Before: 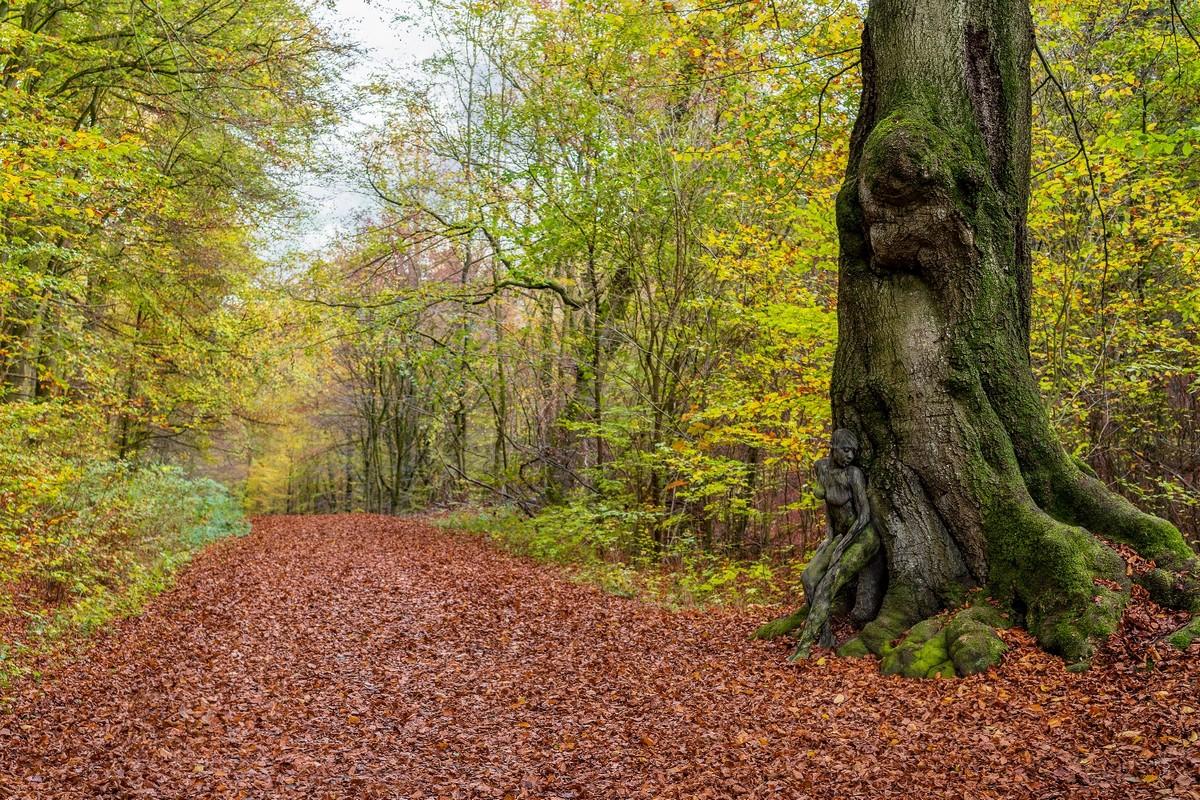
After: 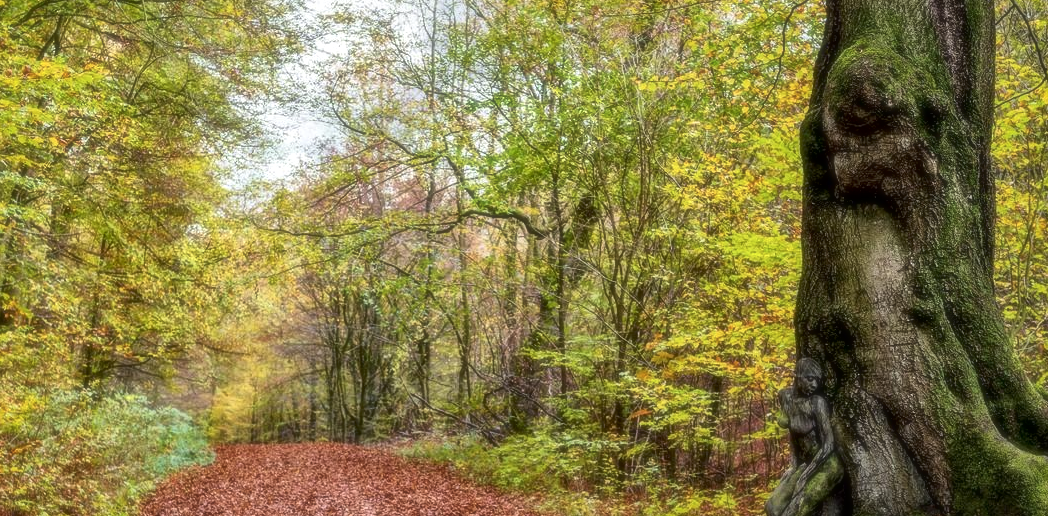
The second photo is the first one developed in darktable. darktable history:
soften: size 19.52%, mix 20.32%
crop: left 3.015%, top 8.969%, right 9.647%, bottom 26.457%
local contrast: mode bilateral grid, contrast 25, coarseness 47, detail 151%, midtone range 0.2
